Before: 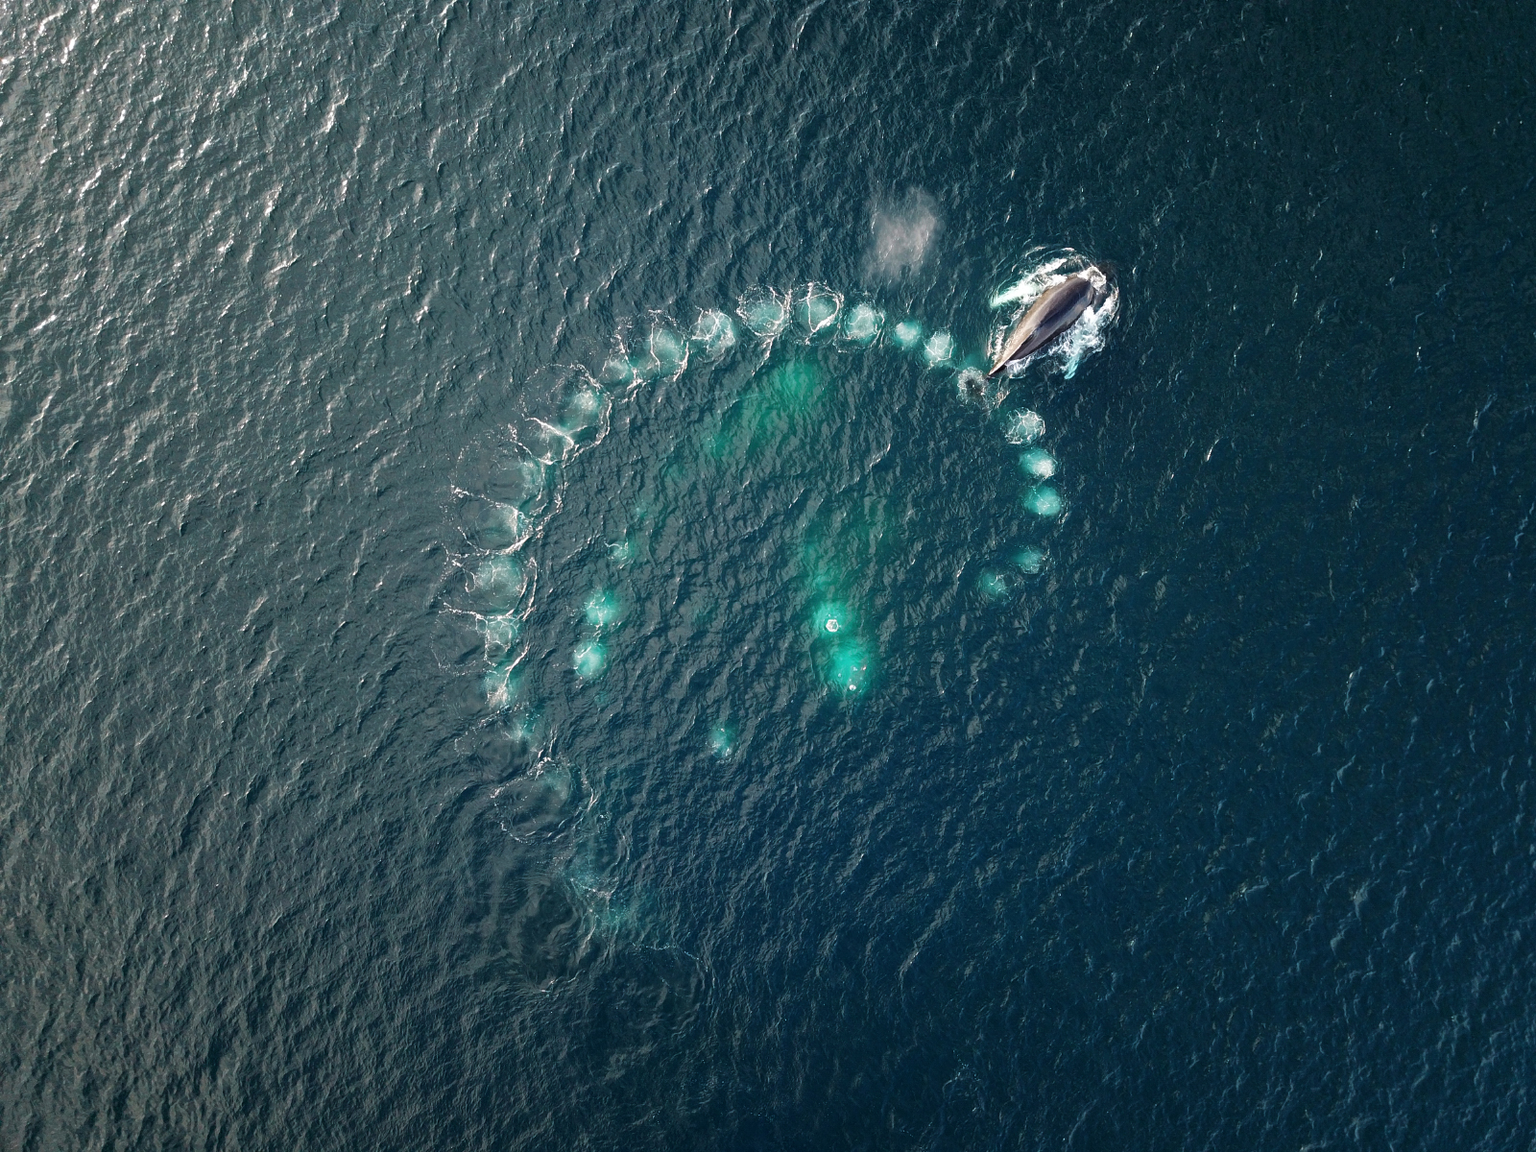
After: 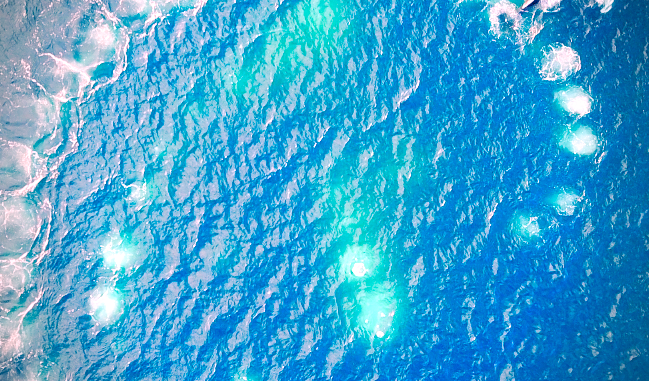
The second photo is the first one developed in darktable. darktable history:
exposure: black level correction 0, exposure 1.522 EV, compensate exposure bias true, compensate highlight preservation false
tone curve: curves: ch0 [(0, 0.005) (0.103, 0.097) (0.18, 0.207) (0.384, 0.465) (0.491, 0.585) (0.629, 0.726) (0.84, 0.866) (1, 0.947)]; ch1 [(0, 0) (0.172, 0.123) (0.324, 0.253) (0.396, 0.388) (0.478, 0.461) (0.499, 0.497) (0.532, 0.515) (0.57, 0.584) (0.635, 0.675) (0.805, 0.892) (1, 1)]; ch2 [(0, 0) (0.411, 0.424) (0.496, 0.501) (0.515, 0.507) (0.553, 0.562) (0.604, 0.642) (0.708, 0.768) (0.839, 0.916) (1, 1)], preserve colors none
crop: left 31.77%, top 31.894%, right 27.634%, bottom 36.291%
vignetting: fall-off start 71.75%
color balance rgb: global offset › luminance -0.308%, global offset › chroma 0.308%, global offset › hue 259.58°, perceptual saturation grading › global saturation 25.474%
color correction: highlights a* 16.48, highlights b* 0.333, shadows a* -15.07, shadows b* -14.25, saturation 1.53
